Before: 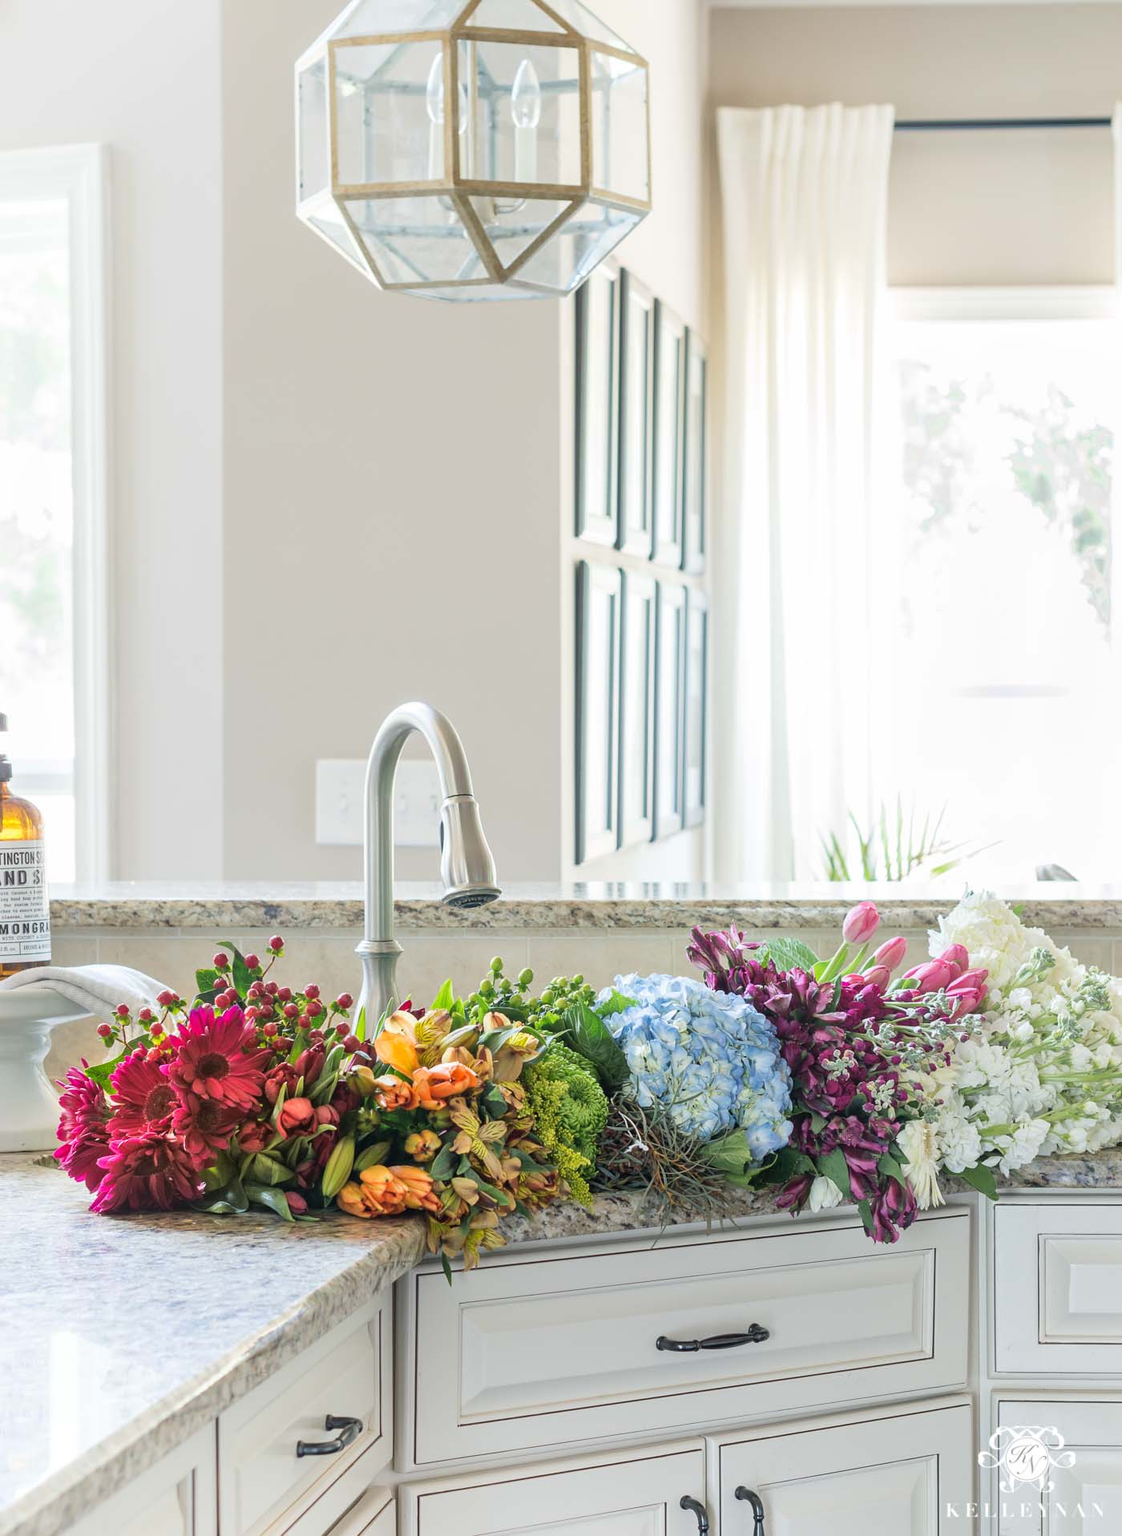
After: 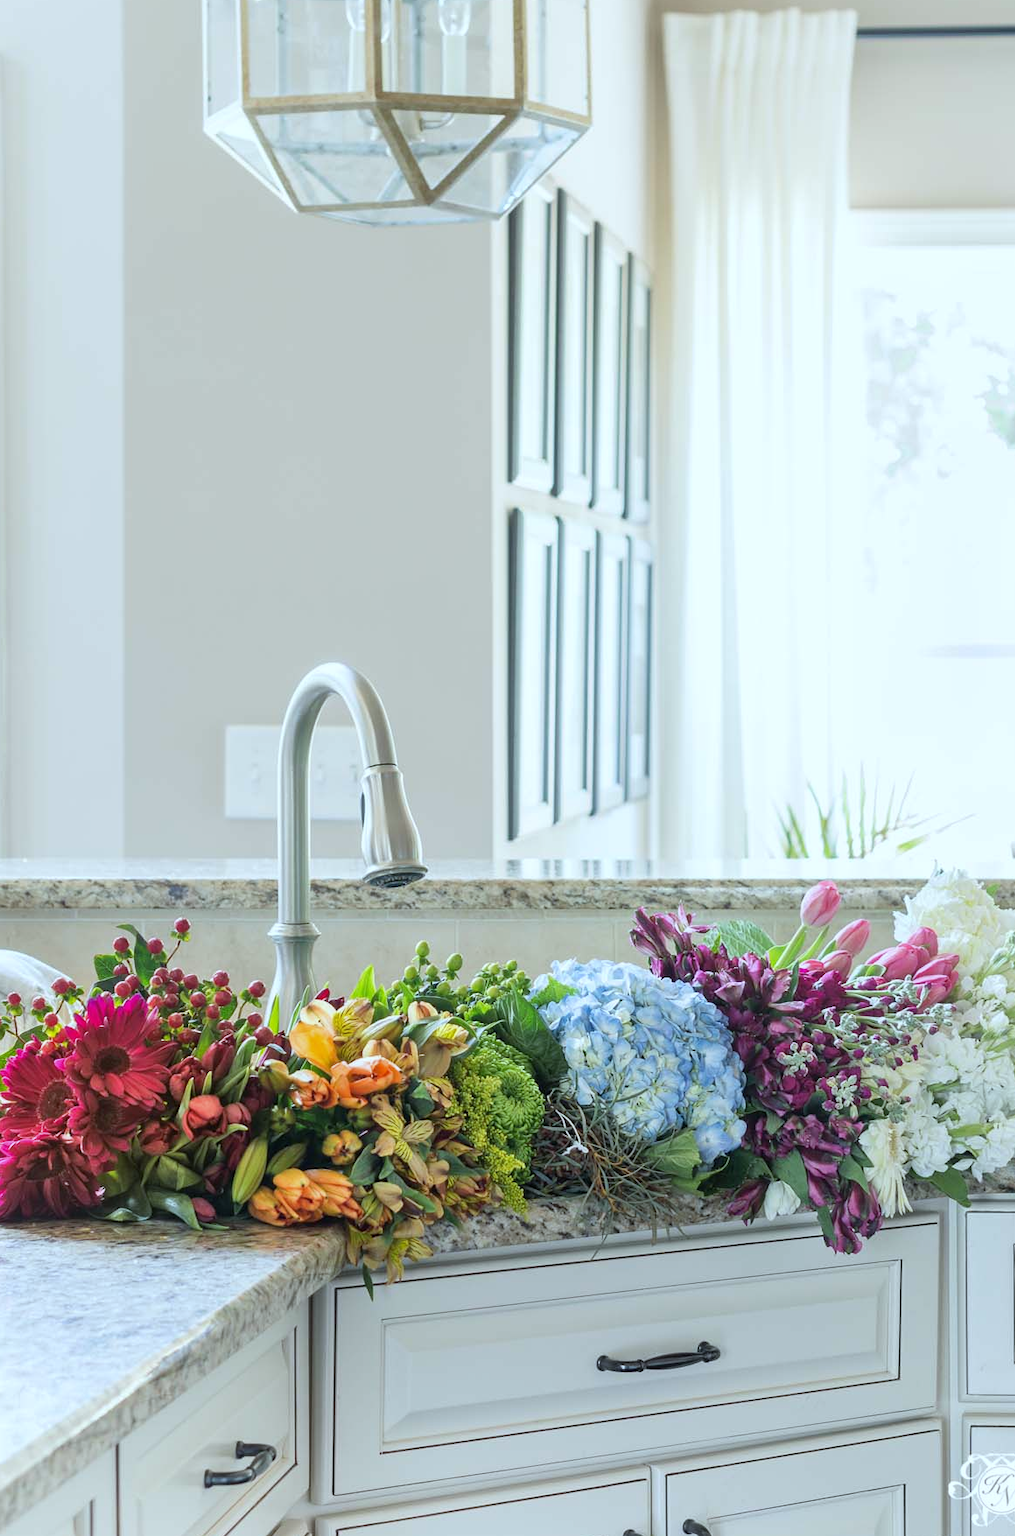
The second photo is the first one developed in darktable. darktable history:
white balance: red 0.925, blue 1.046
crop: left 9.807%, top 6.259%, right 7.334%, bottom 2.177%
